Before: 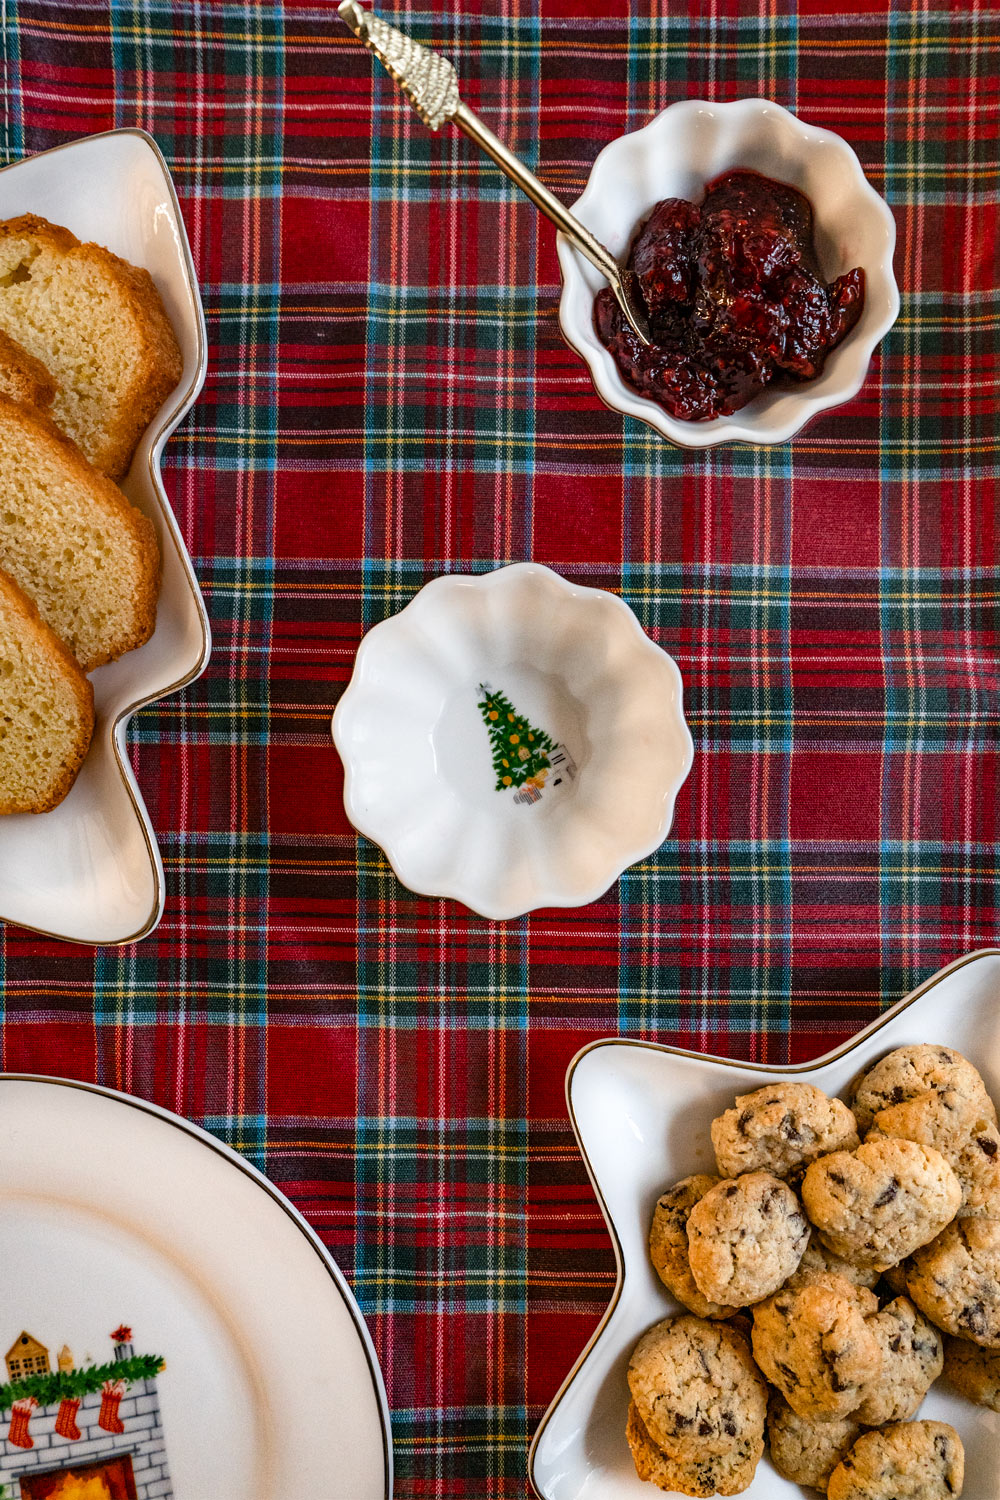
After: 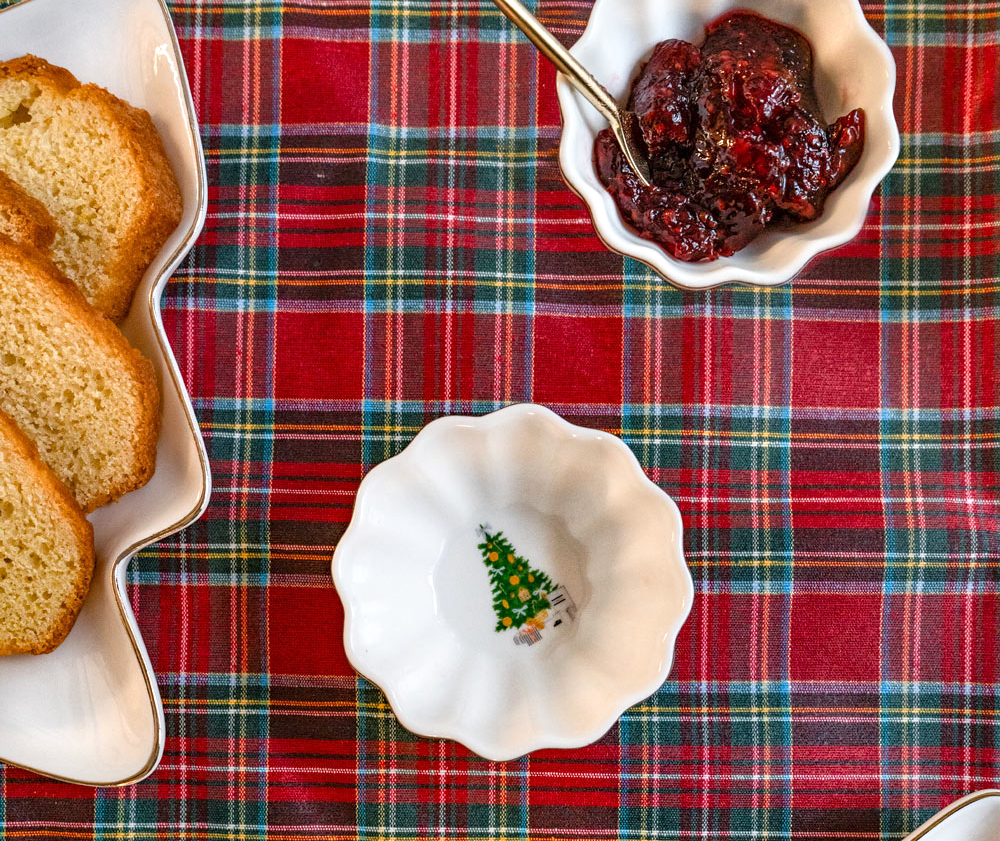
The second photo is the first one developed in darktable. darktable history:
tone equalizer: -8 EV 1 EV, -7 EV 1 EV, -6 EV 1 EV, -5 EV 1 EV, -4 EV 1 EV, -3 EV 0.75 EV, -2 EV 0.5 EV, -1 EV 0.25 EV
exposure: exposure 0.128 EV, compensate highlight preservation false
crop and rotate: top 10.605%, bottom 33.274%
